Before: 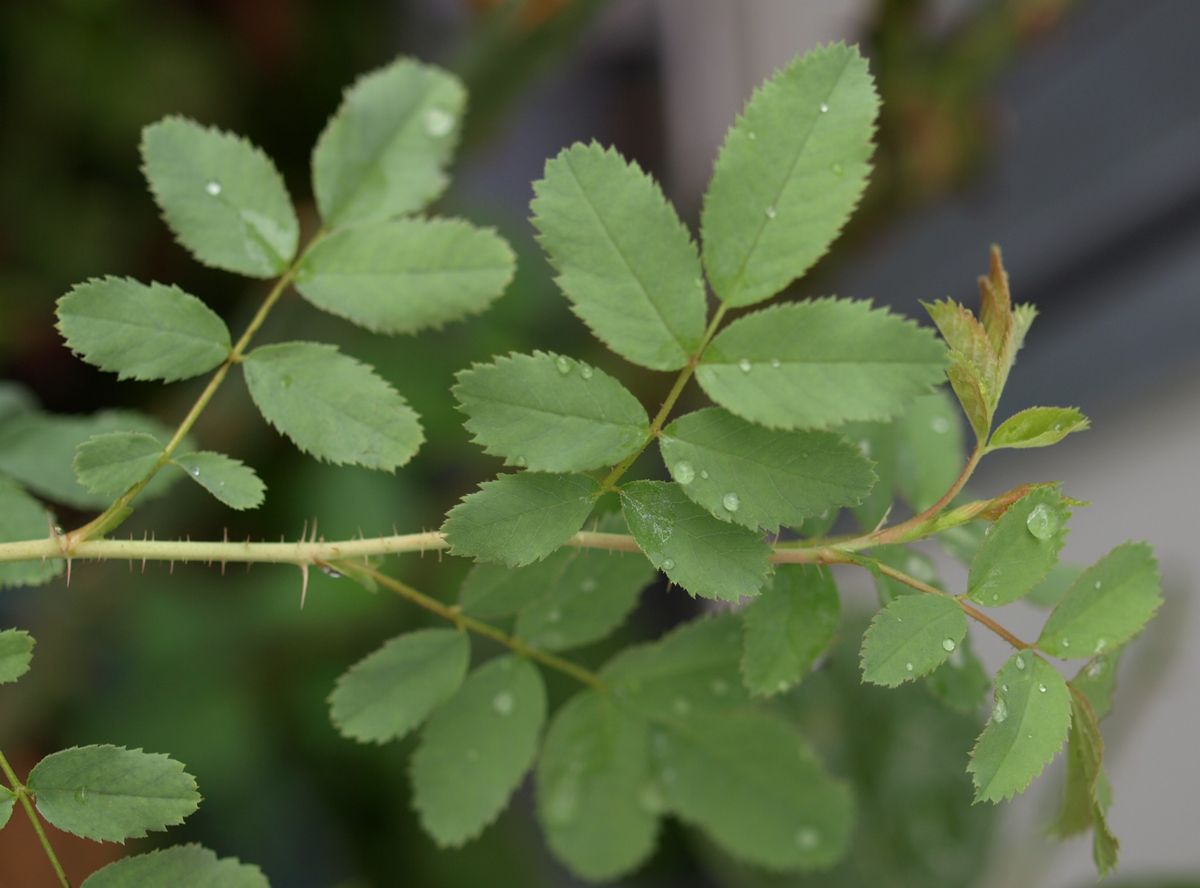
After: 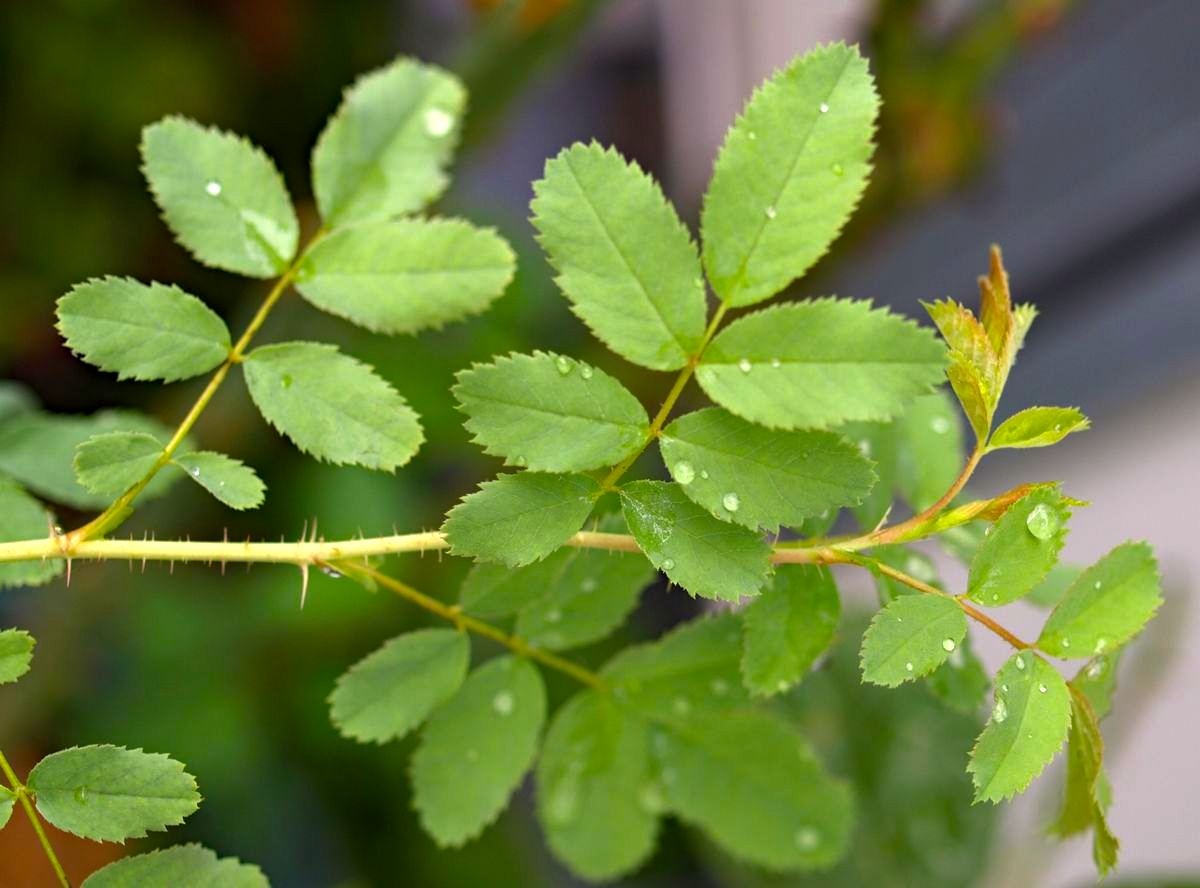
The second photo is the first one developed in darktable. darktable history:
haze removal: compatibility mode true, adaptive false
color balance rgb: highlights gain › chroma 0.938%, highlights gain › hue 25.73°, perceptual saturation grading › global saturation 25.691%, perceptual brilliance grading › global brilliance 29.413%
